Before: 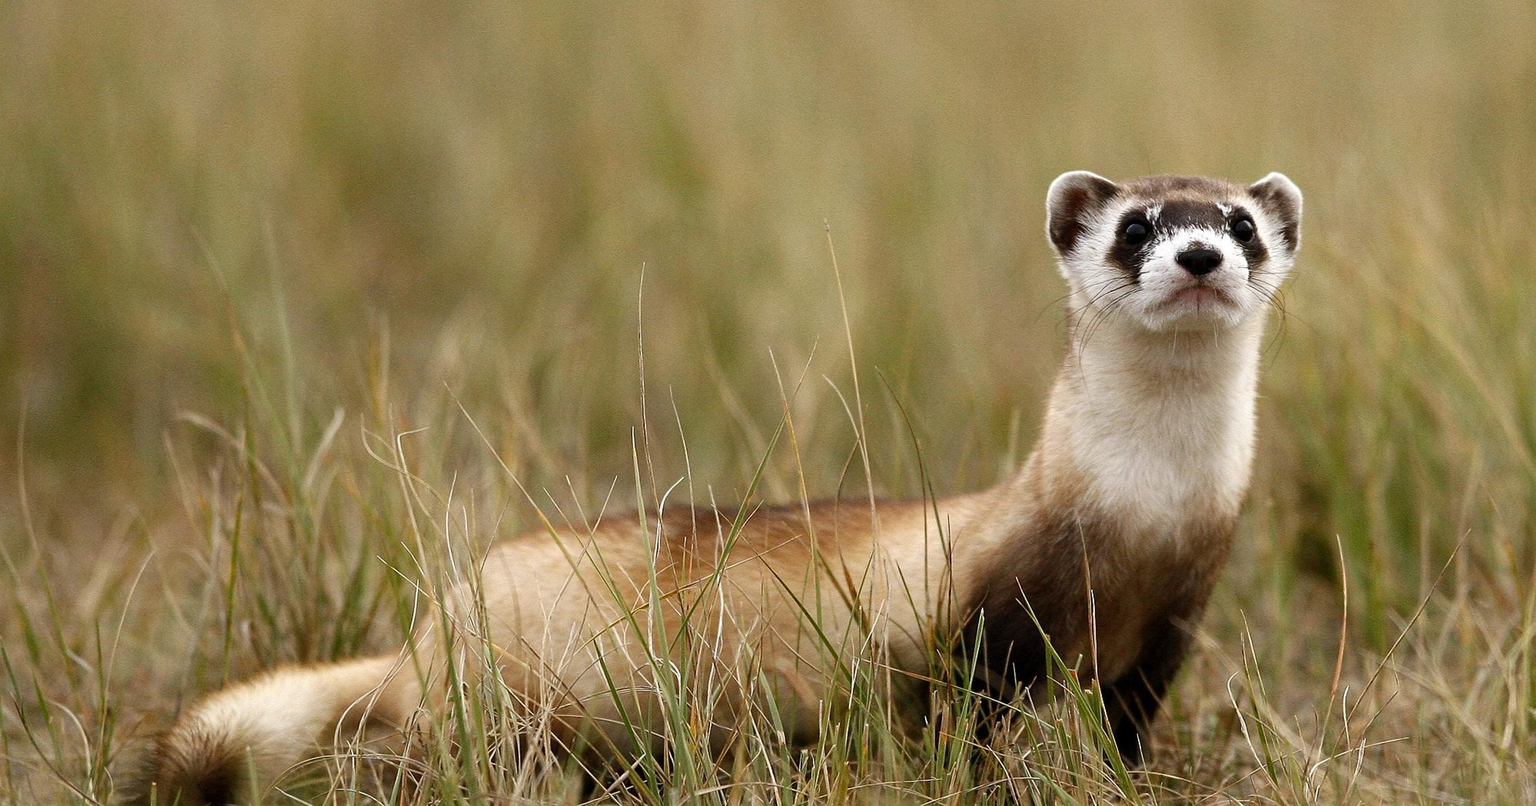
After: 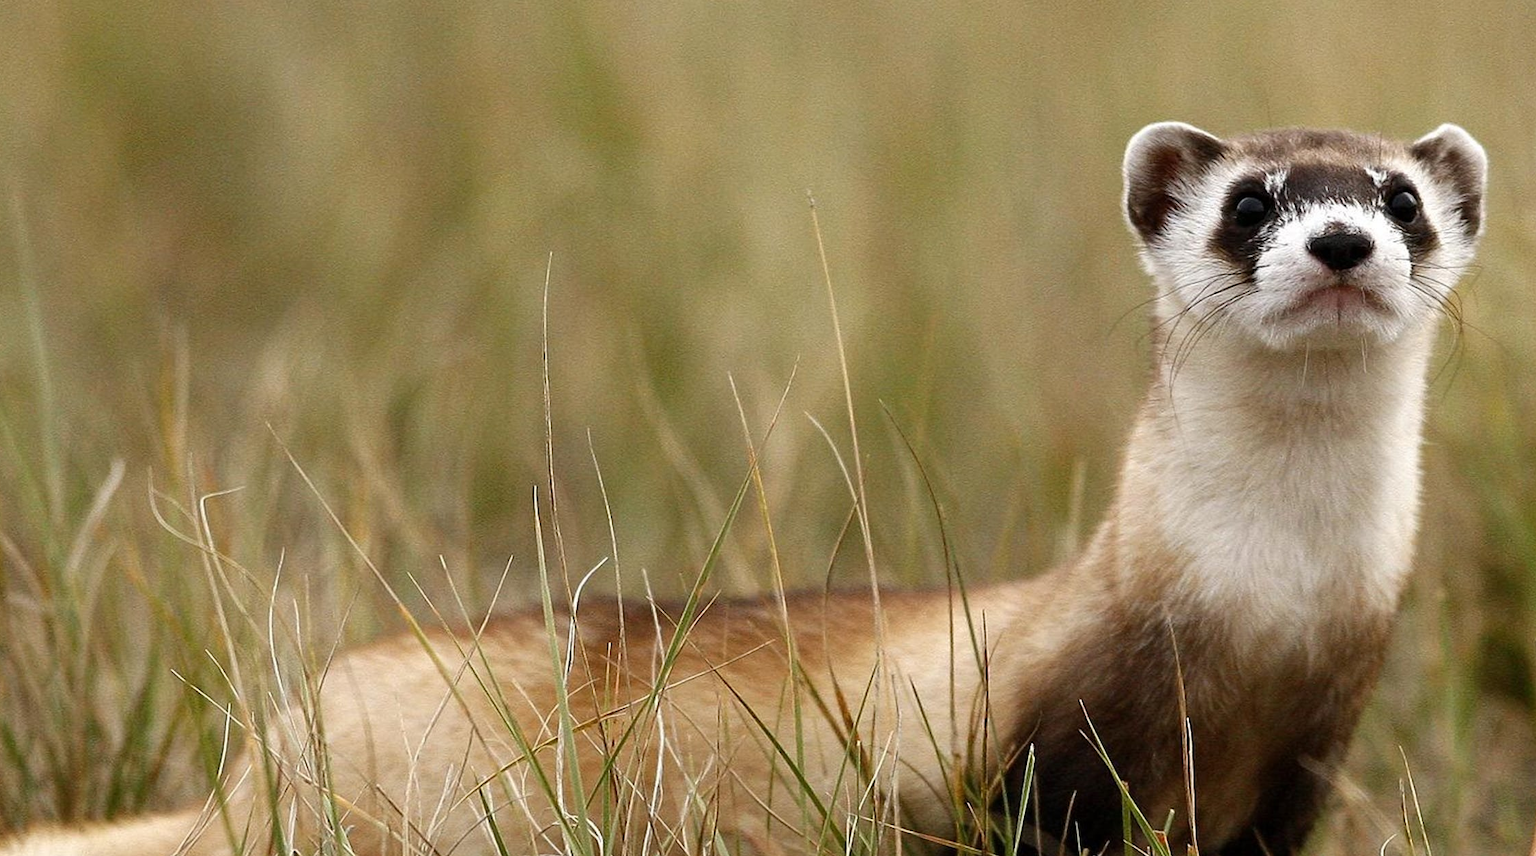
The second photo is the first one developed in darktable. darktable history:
crop and rotate: left 16.752%, top 10.645%, right 12.916%, bottom 14.659%
